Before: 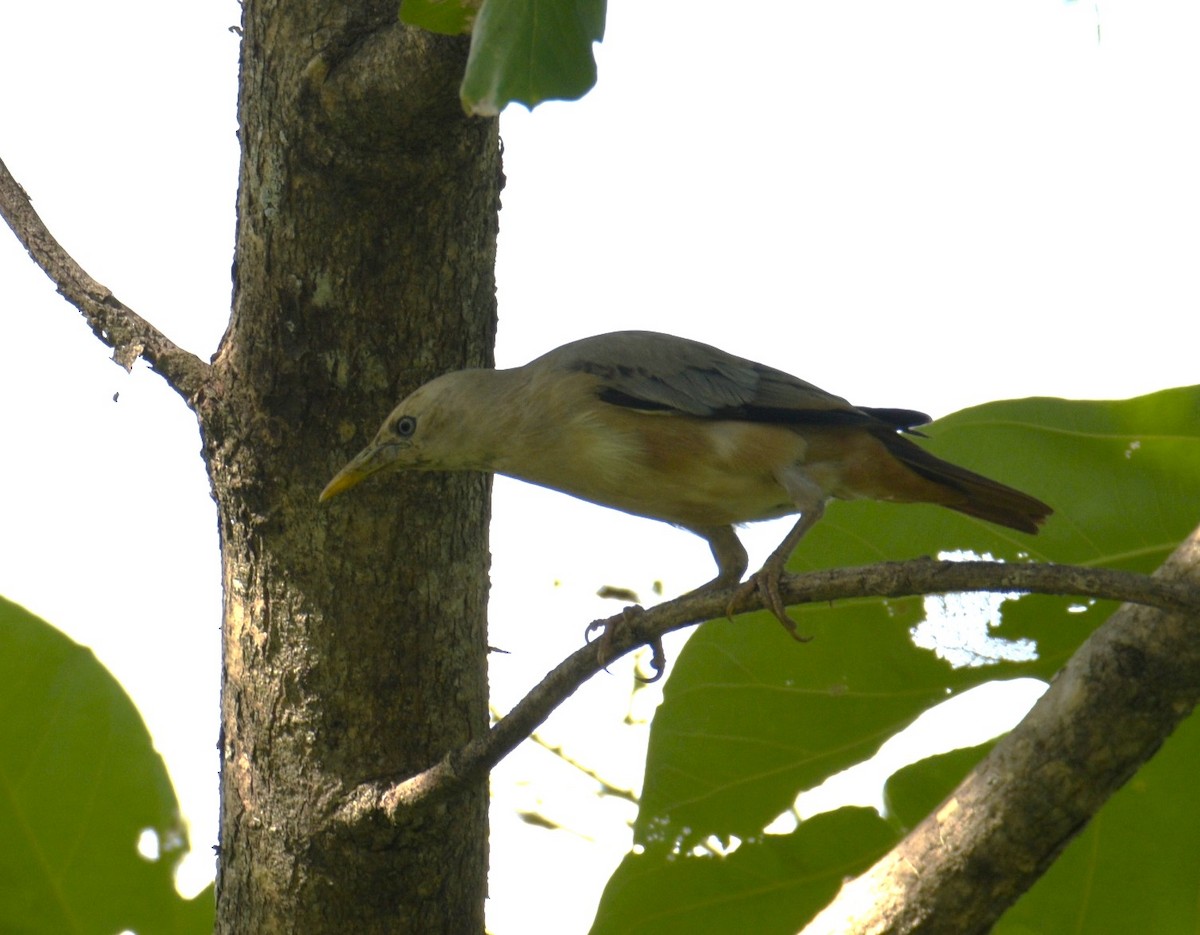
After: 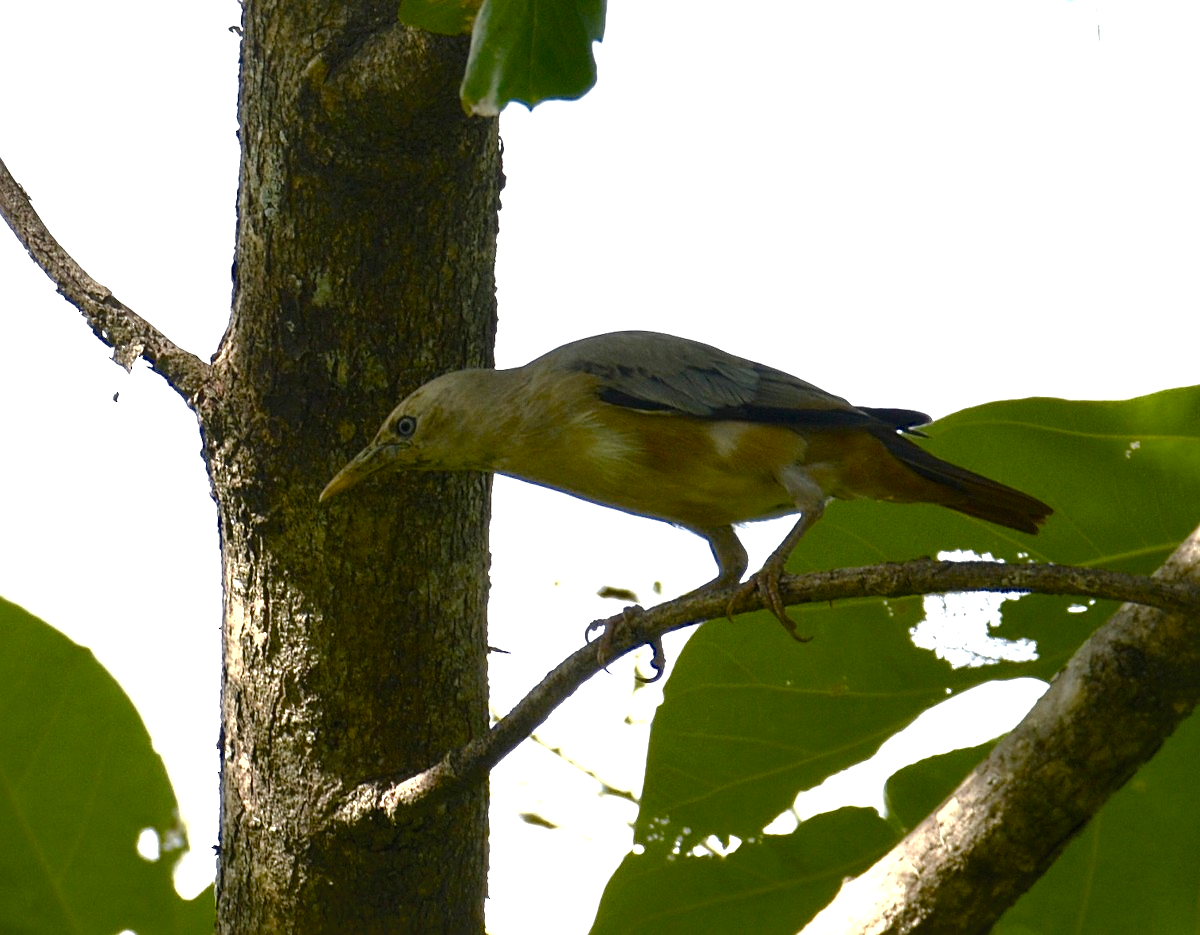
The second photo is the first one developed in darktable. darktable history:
sharpen: on, module defaults
contrast equalizer: octaves 7, y [[0.515 ×6], [0.507 ×6], [0.425 ×6], [0 ×6], [0 ×6]]
shadows and highlights: shadows 62.69, white point adjustment 0.471, highlights -34.42, compress 84.24%, highlights color adjustment 45.84%
color balance rgb: power › hue 329.03°, perceptual saturation grading › global saturation 20%, perceptual saturation grading › highlights -50.319%, perceptual saturation grading › shadows 30.996%, global vibrance 6.524%, contrast 12.428%, saturation formula JzAzBz (2021)
